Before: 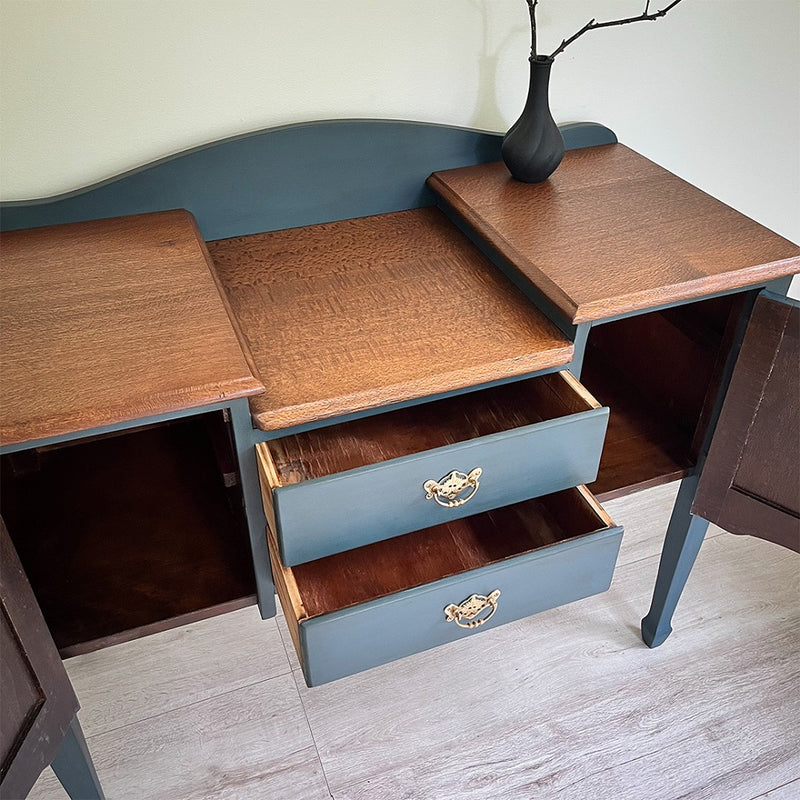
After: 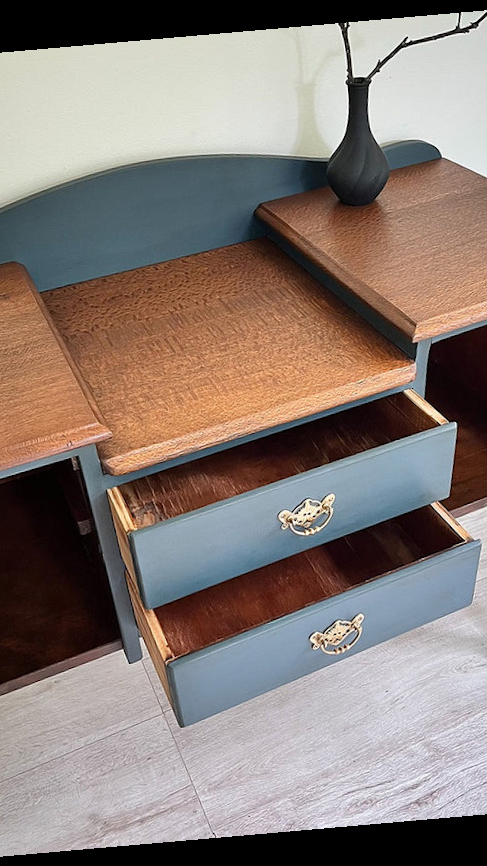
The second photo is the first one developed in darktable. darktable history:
crop: left 21.496%, right 22.254%
rotate and perspective: rotation -4.98°, automatic cropping off
shadows and highlights: low approximation 0.01, soften with gaussian
